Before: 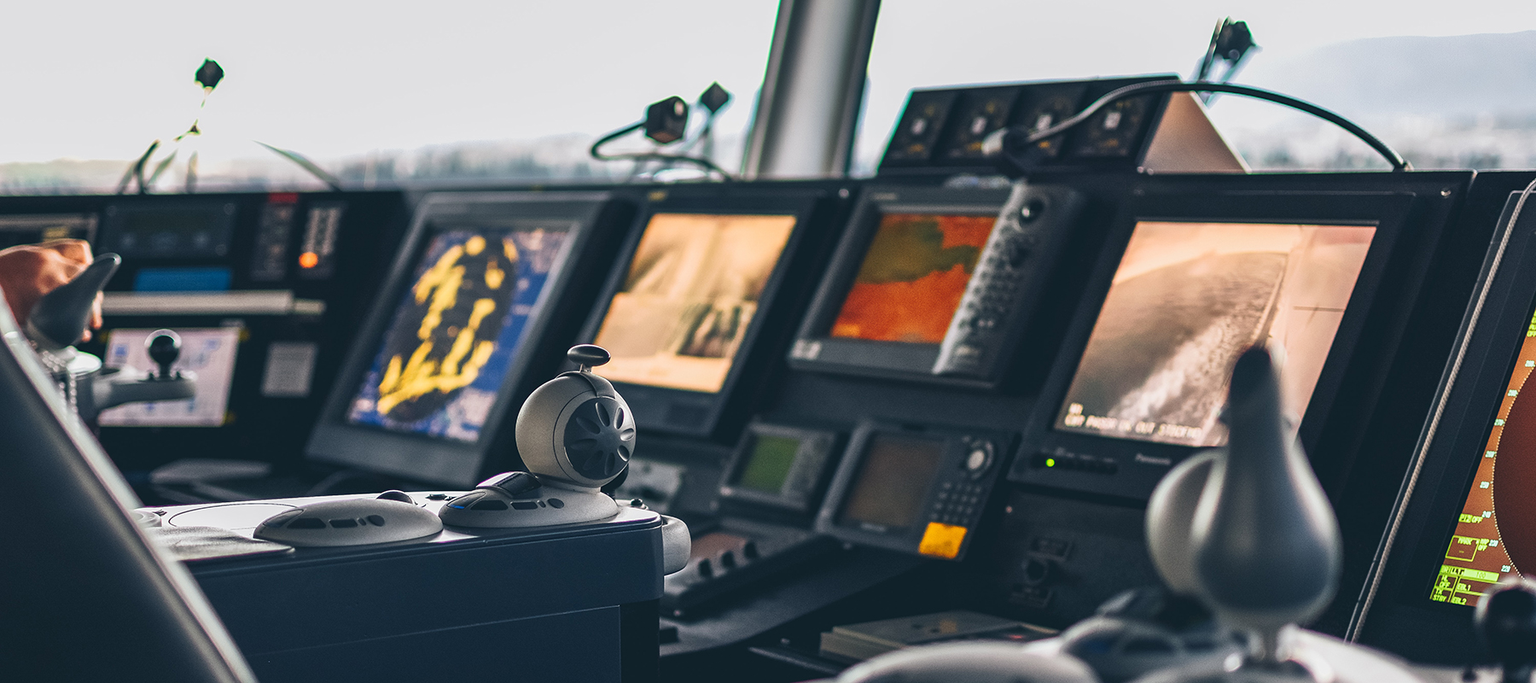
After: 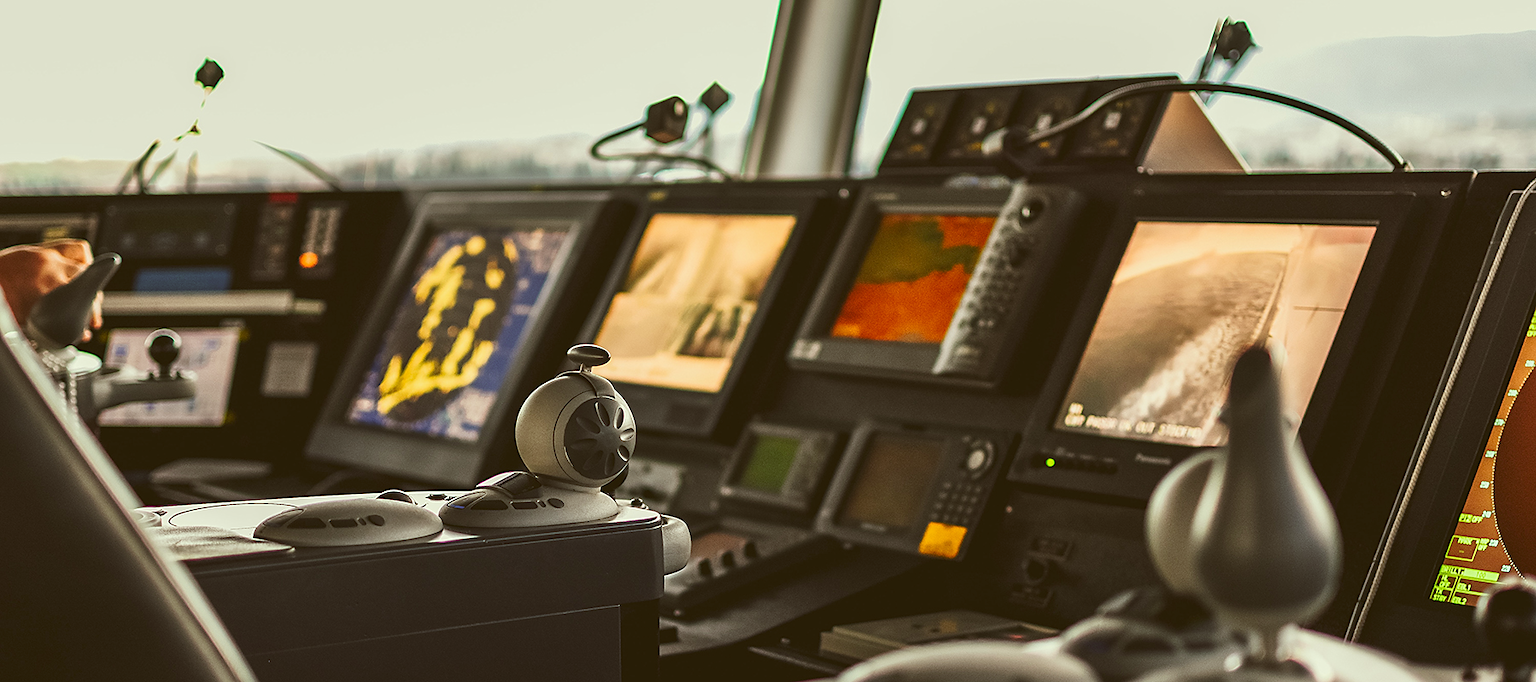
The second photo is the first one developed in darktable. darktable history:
color correction: highlights a* -5.94, highlights b* 9.48, shadows a* 10.12, shadows b* 23.94
sharpen: radius 1.458, amount 0.398, threshold 1.271
